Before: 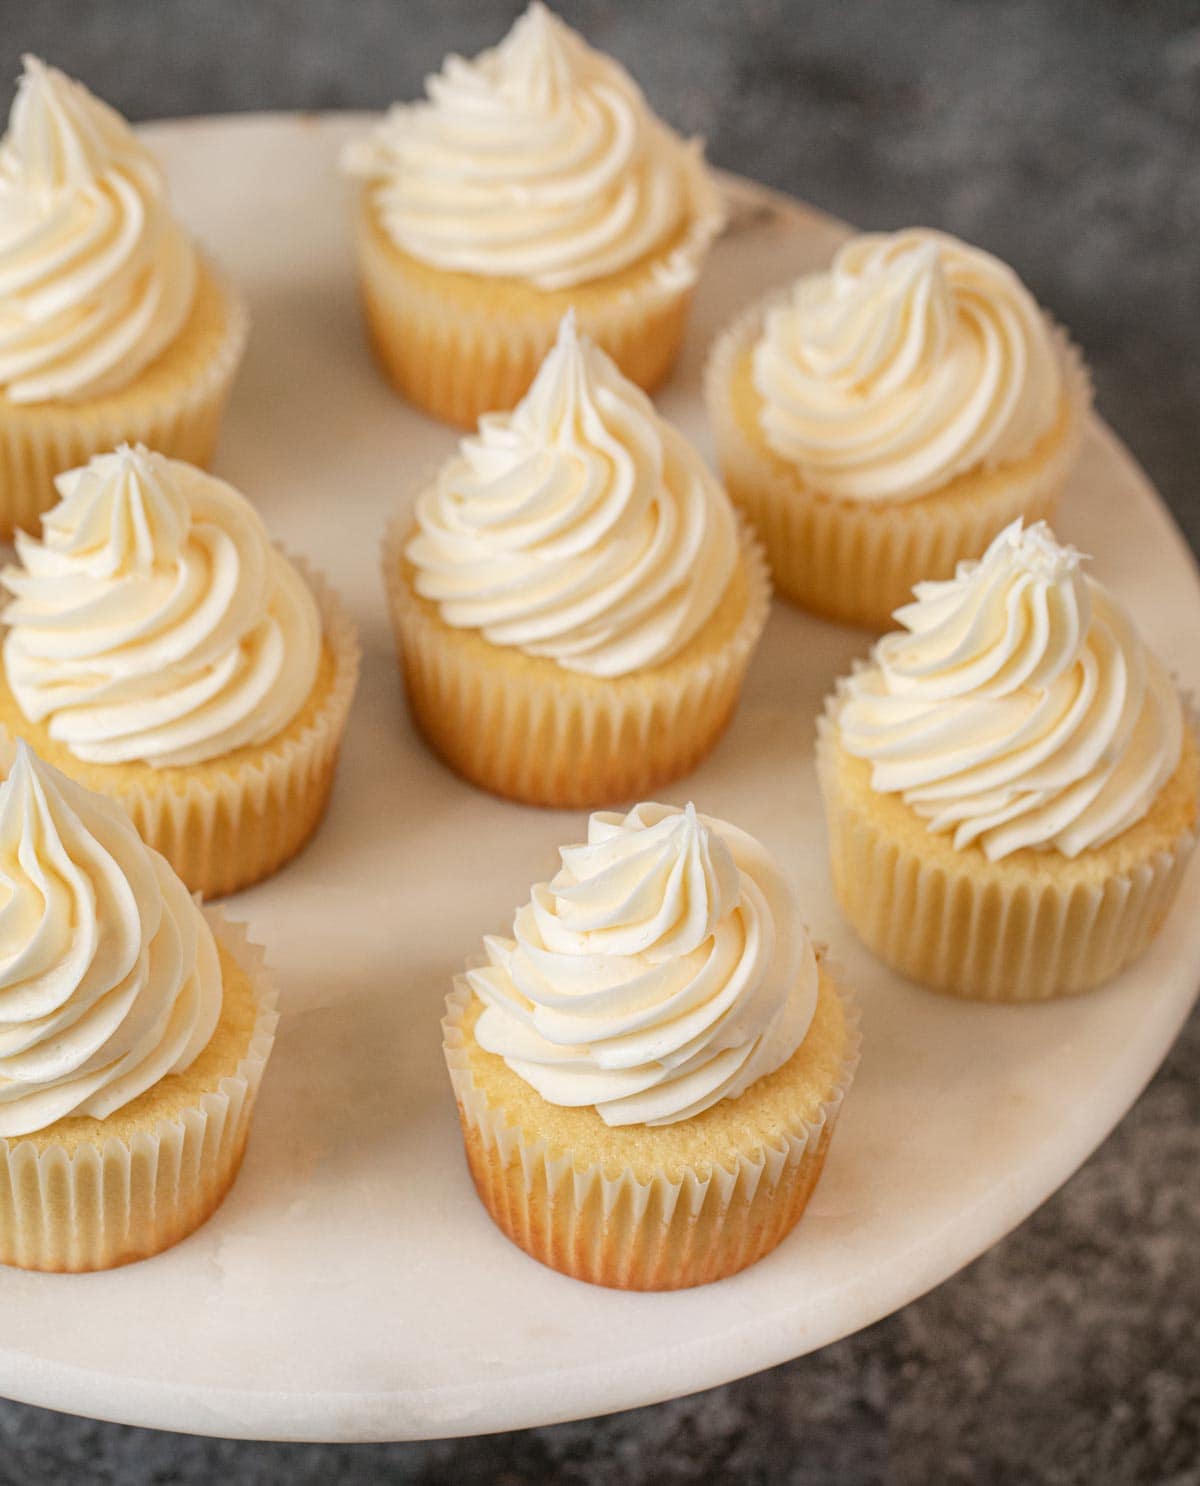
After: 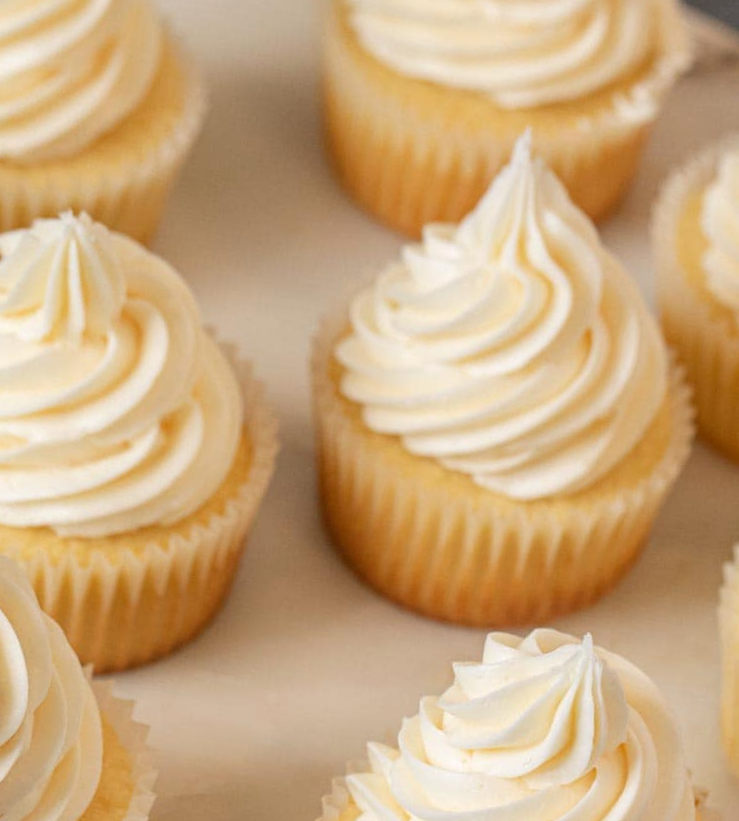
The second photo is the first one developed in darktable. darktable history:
tone equalizer: on, module defaults
crop and rotate: angle -6.76°, left 2.056%, top 6.797%, right 27.753%, bottom 30.211%
